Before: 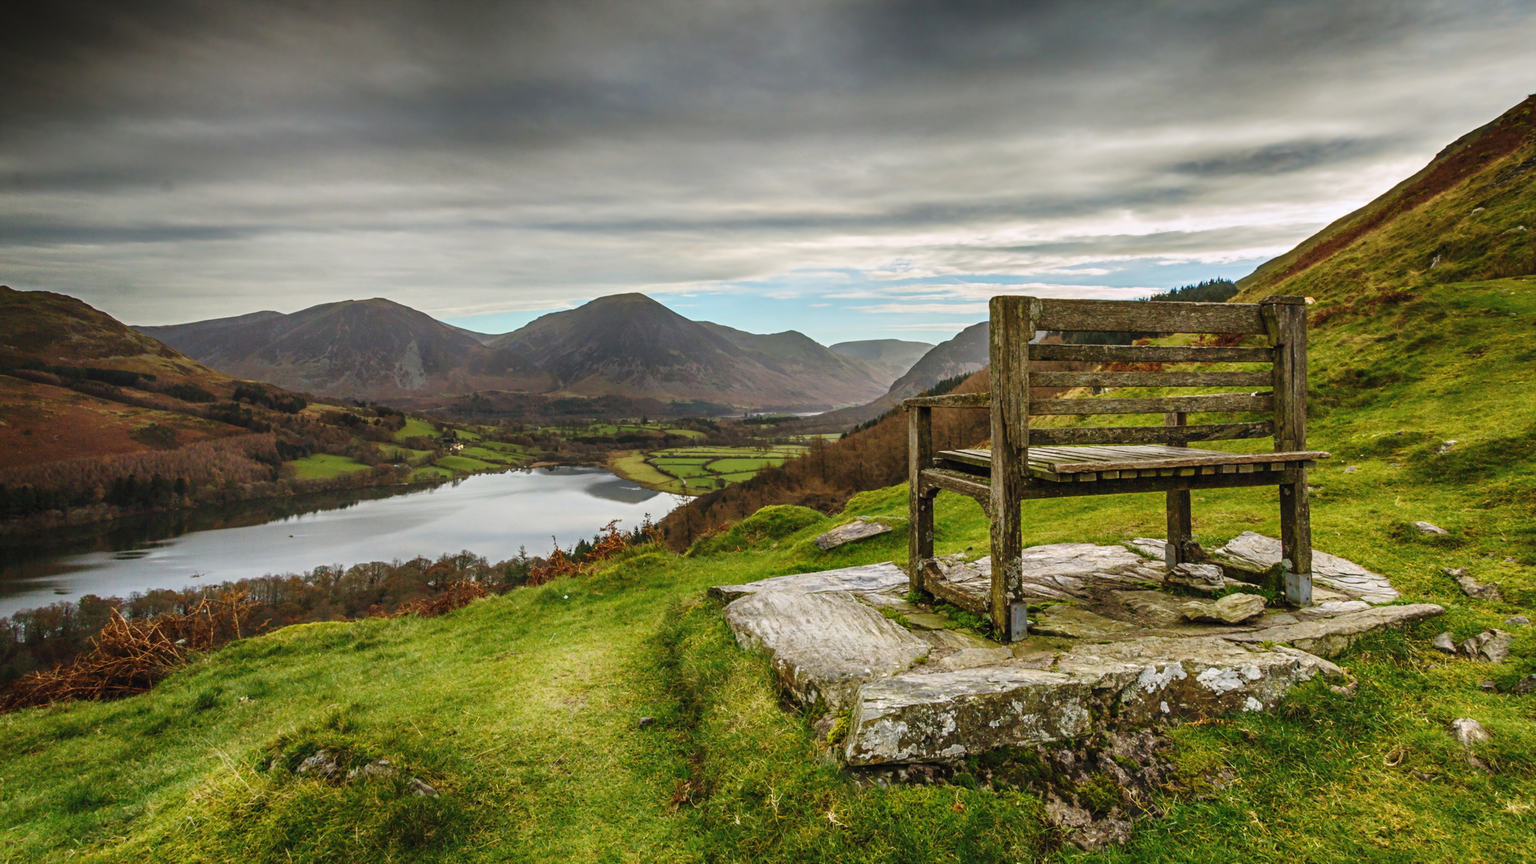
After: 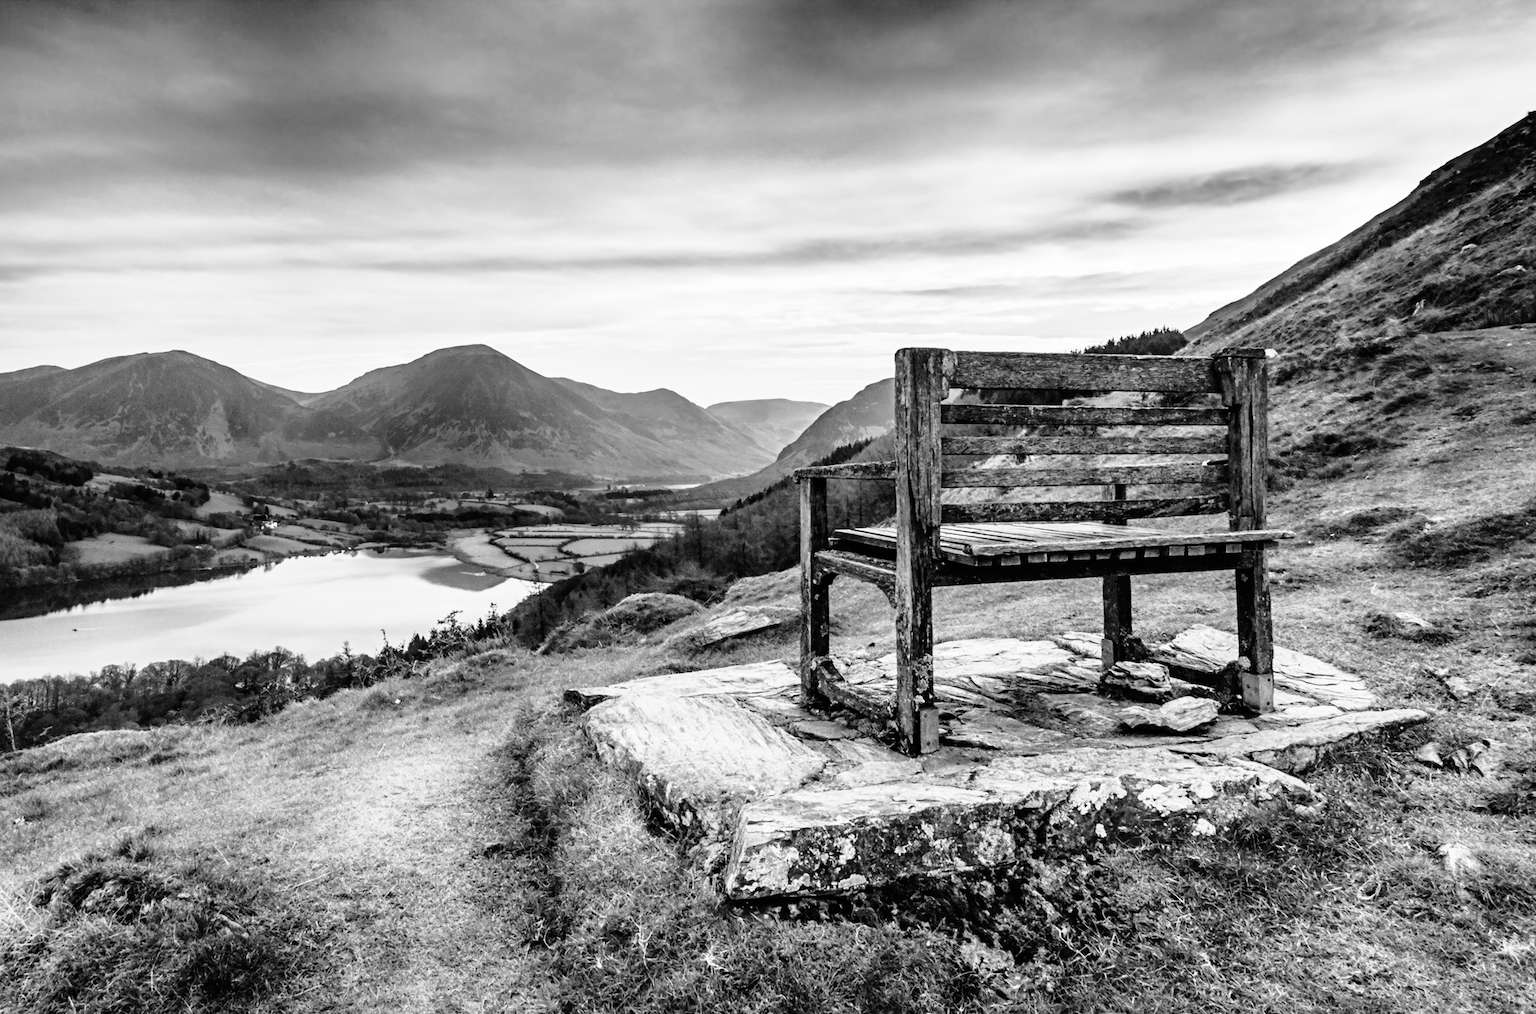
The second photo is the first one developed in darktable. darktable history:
base curve: curves: ch0 [(0, 0) (0.028, 0.03) (0.121, 0.232) (0.46, 0.748) (0.859, 0.968) (1, 1)]
color zones: curves: ch1 [(0, -0.014) (0.143, -0.013) (0.286, -0.013) (0.429, -0.016) (0.571, -0.019) (0.714, -0.015) (0.857, 0.002) (1, -0.014)]
crop and rotate: left 14.818%
tone curve: curves: ch0 [(0, 0) (0.003, 0) (0.011, 0.001) (0.025, 0.003) (0.044, 0.006) (0.069, 0.009) (0.1, 0.013) (0.136, 0.032) (0.177, 0.067) (0.224, 0.121) (0.277, 0.185) (0.335, 0.255) (0.399, 0.333) (0.468, 0.417) (0.543, 0.508) (0.623, 0.606) (0.709, 0.71) (0.801, 0.819) (0.898, 0.926) (1, 1)], preserve colors none
